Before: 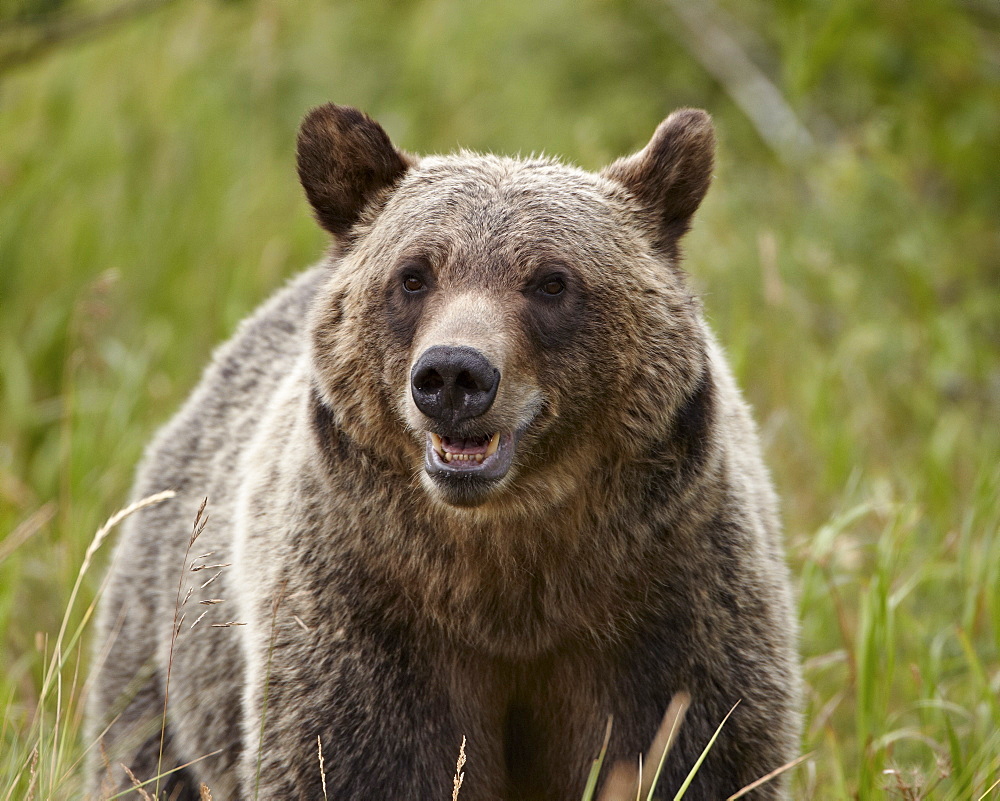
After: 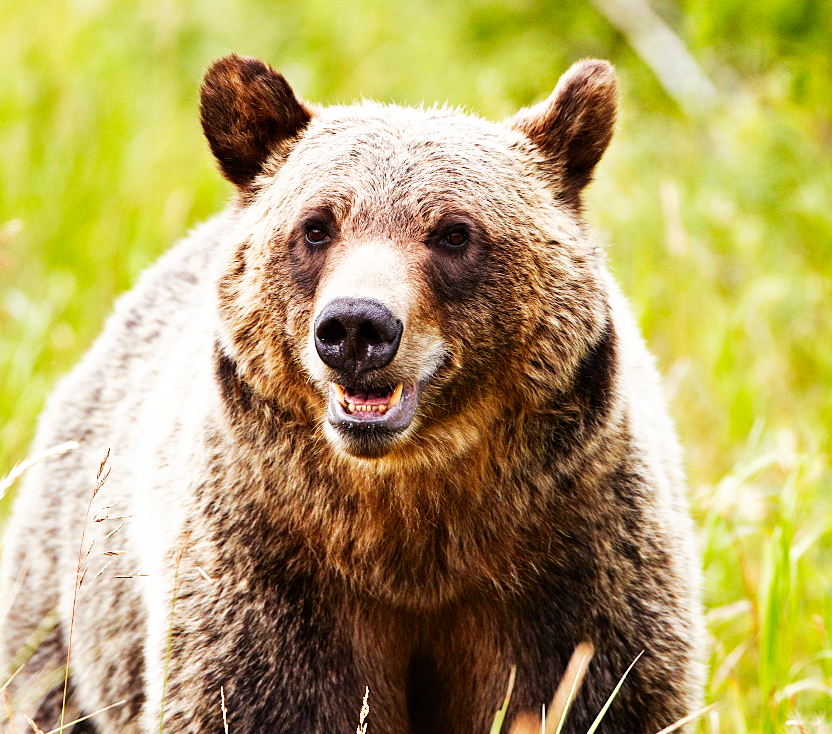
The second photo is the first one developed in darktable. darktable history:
crop: left 9.78%, top 6.219%, right 6.934%, bottom 2.098%
base curve: curves: ch0 [(0, 0) (0.007, 0.004) (0.027, 0.03) (0.046, 0.07) (0.207, 0.54) (0.442, 0.872) (0.673, 0.972) (1, 1)], preserve colors none
